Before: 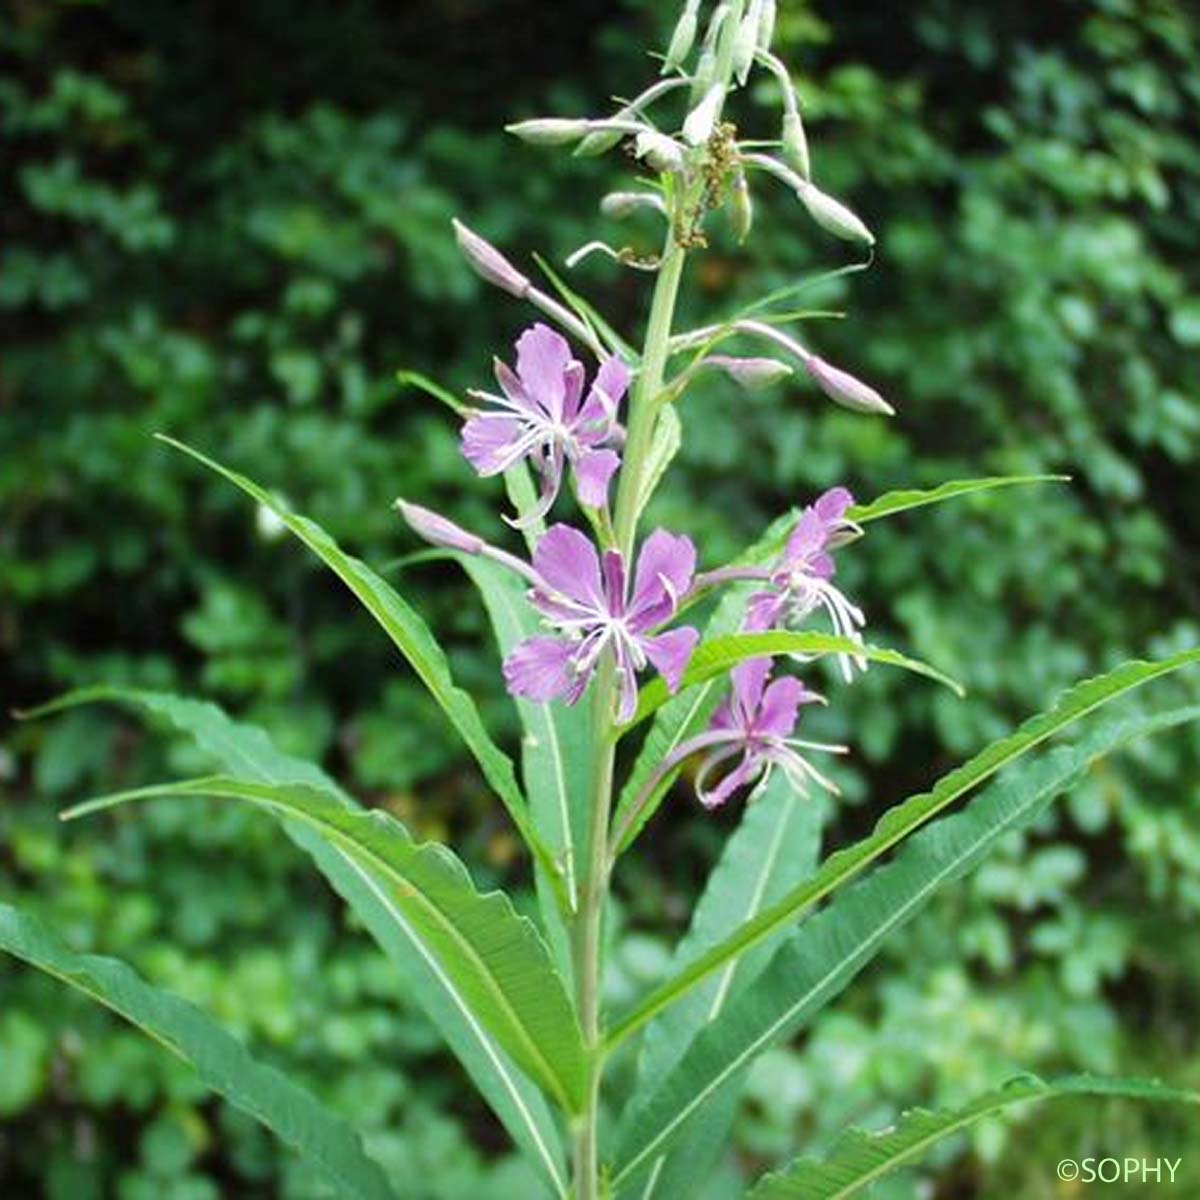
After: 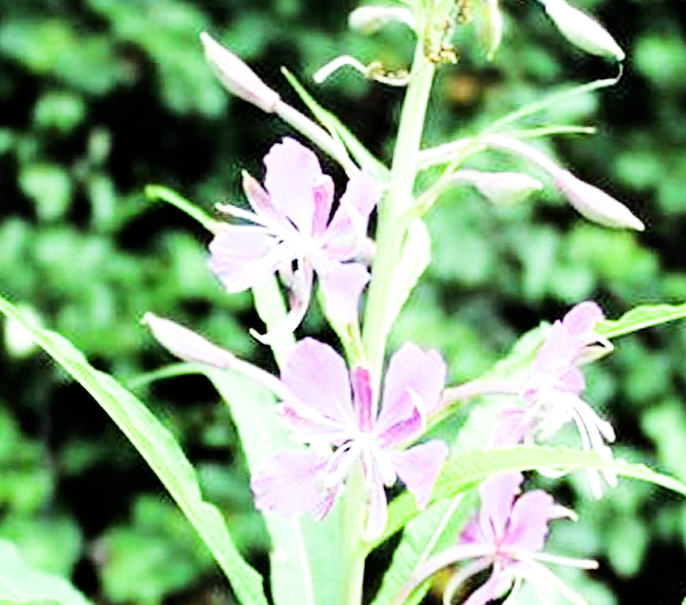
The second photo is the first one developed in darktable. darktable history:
filmic rgb: black relative exposure -5 EV, hardness 2.88, contrast 1.4, highlights saturation mix -30%
exposure: black level correction 0, exposure 1.2 EV, compensate highlight preservation false
crop: left 20.932%, top 15.471%, right 21.848%, bottom 34.081%
tone equalizer: -8 EV -0.75 EV, -7 EV -0.7 EV, -6 EV -0.6 EV, -5 EV -0.4 EV, -3 EV 0.4 EV, -2 EV 0.6 EV, -1 EV 0.7 EV, +0 EV 0.75 EV, edges refinement/feathering 500, mask exposure compensation -1.57 EV, preserve details no
